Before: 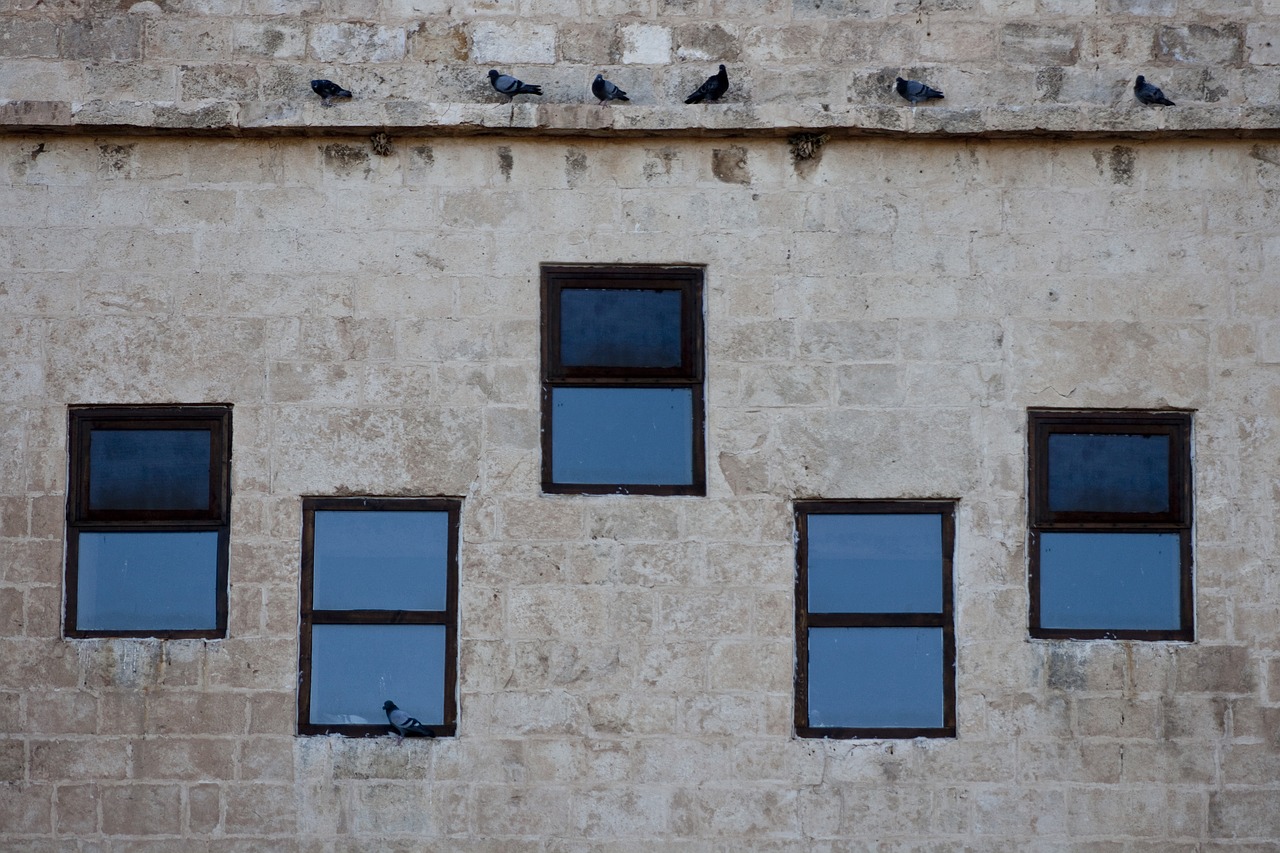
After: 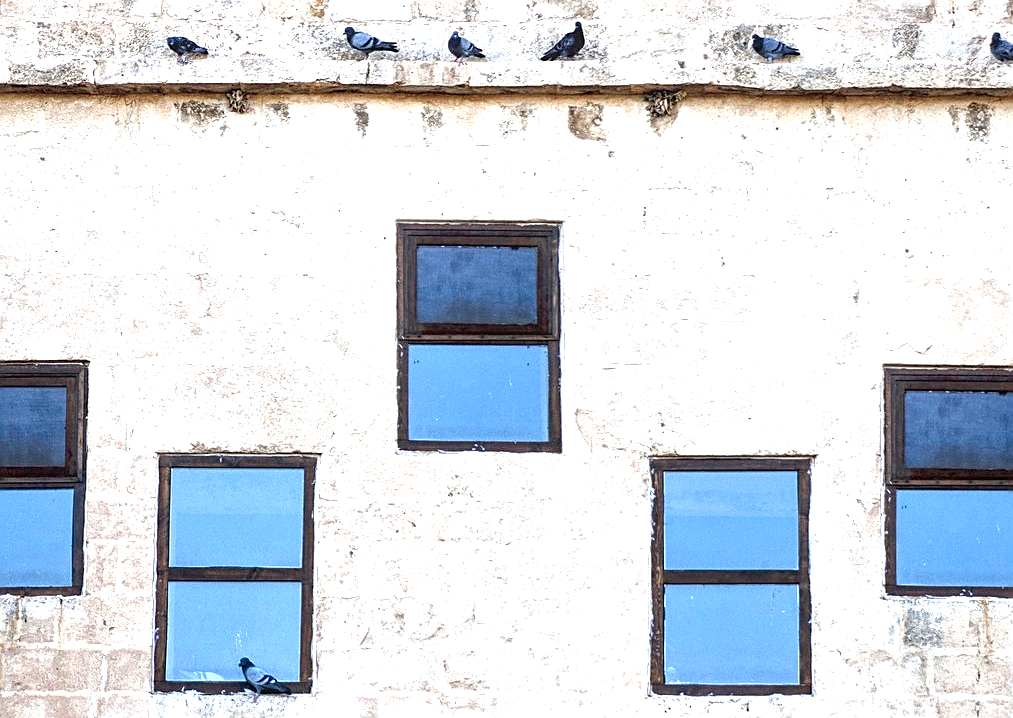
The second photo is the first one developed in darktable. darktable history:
crop: left 11.269%, top 5.097%, right 9.57%, bottom 10.717%
exposure: exposure 2.013 EV, compensate highlight preservation false
sharpen: on, module defaults
local contrast: on, module defaults
